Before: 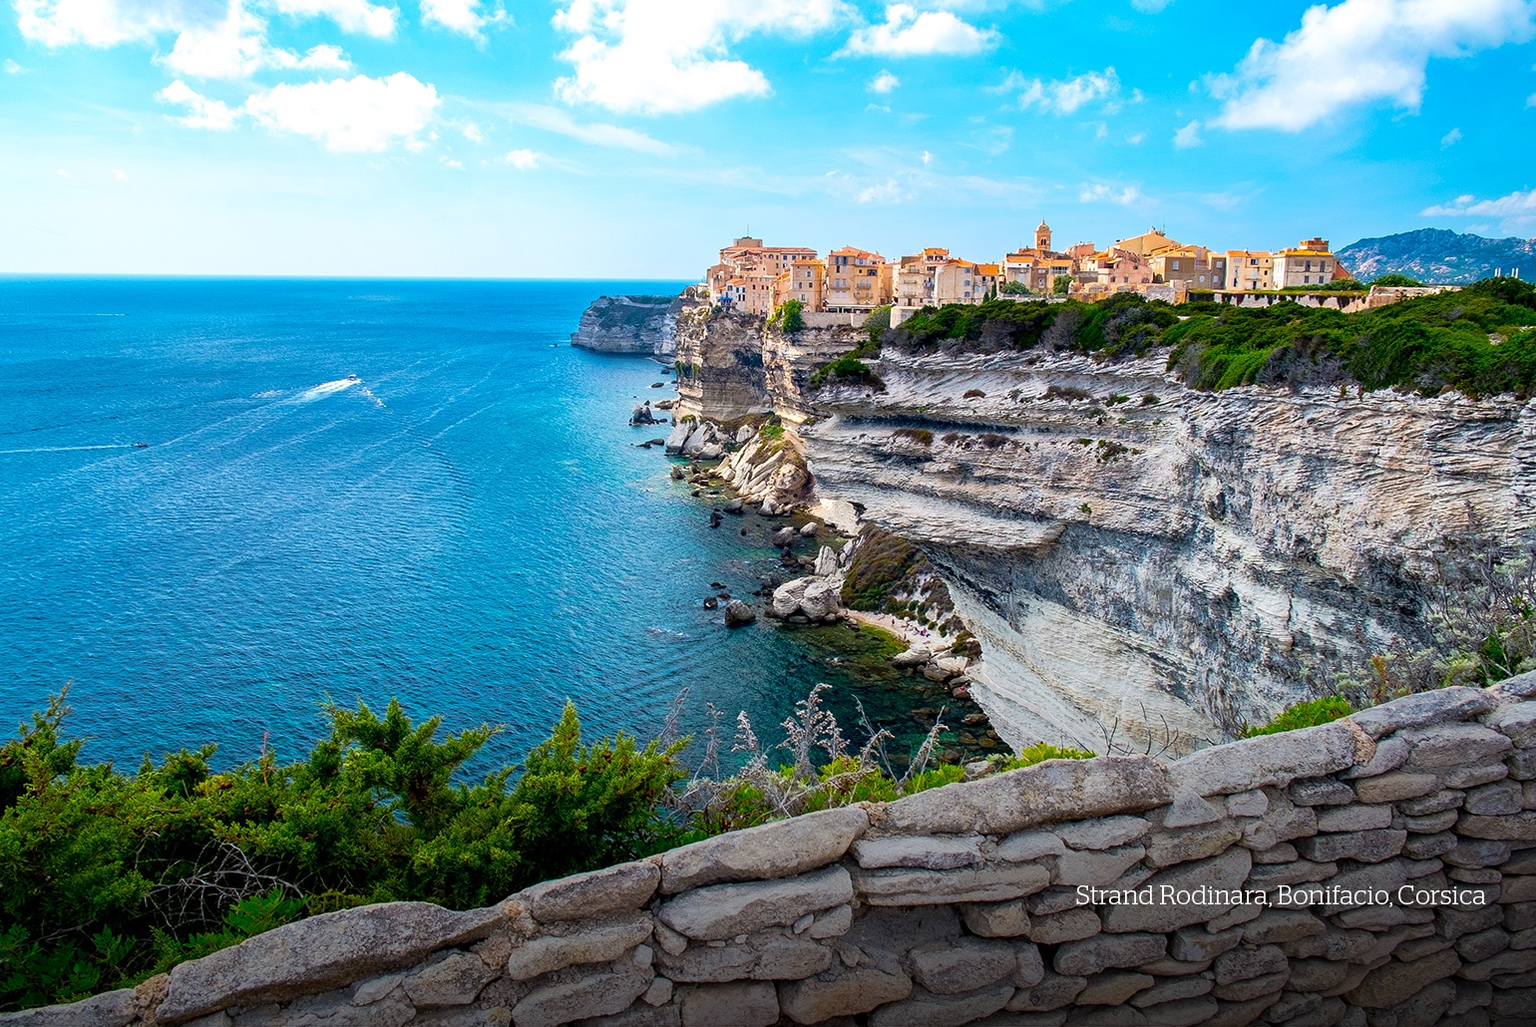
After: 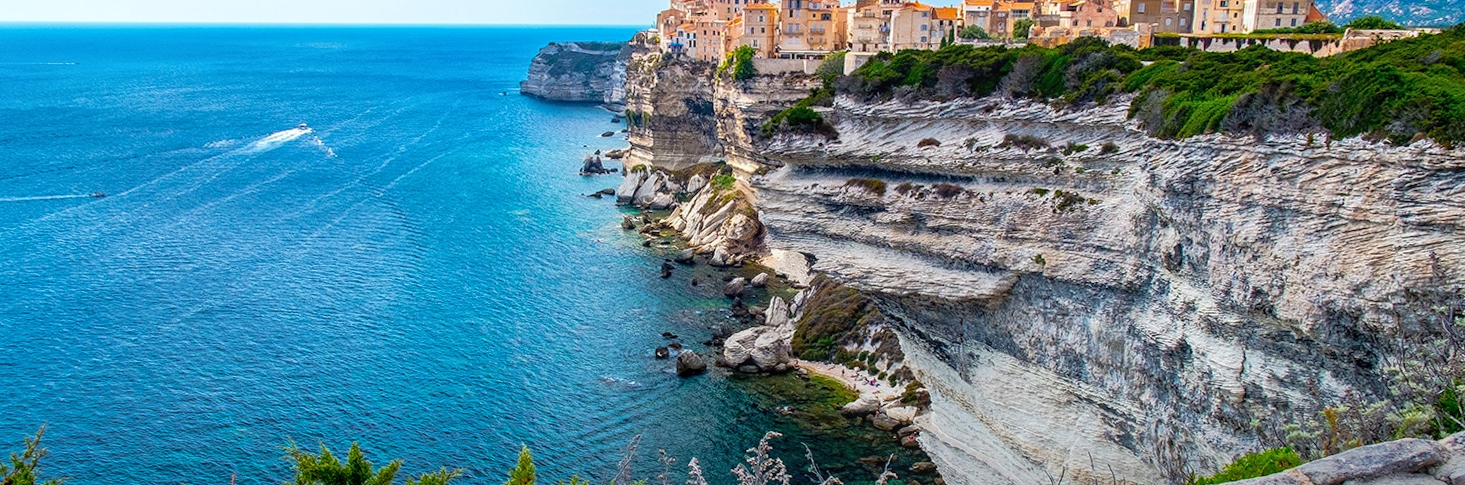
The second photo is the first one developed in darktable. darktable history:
crop and rotate: top 26.056%, bottom 25.543%
local contrast: detail 110%
rotate and perspective: rotation 0.074°, lens shift (vertical) 0.096, lens shift (horizontal) -0.041, crop left 0.043, crop right 0.952, crop top 0.024, crop bottom 0.979
